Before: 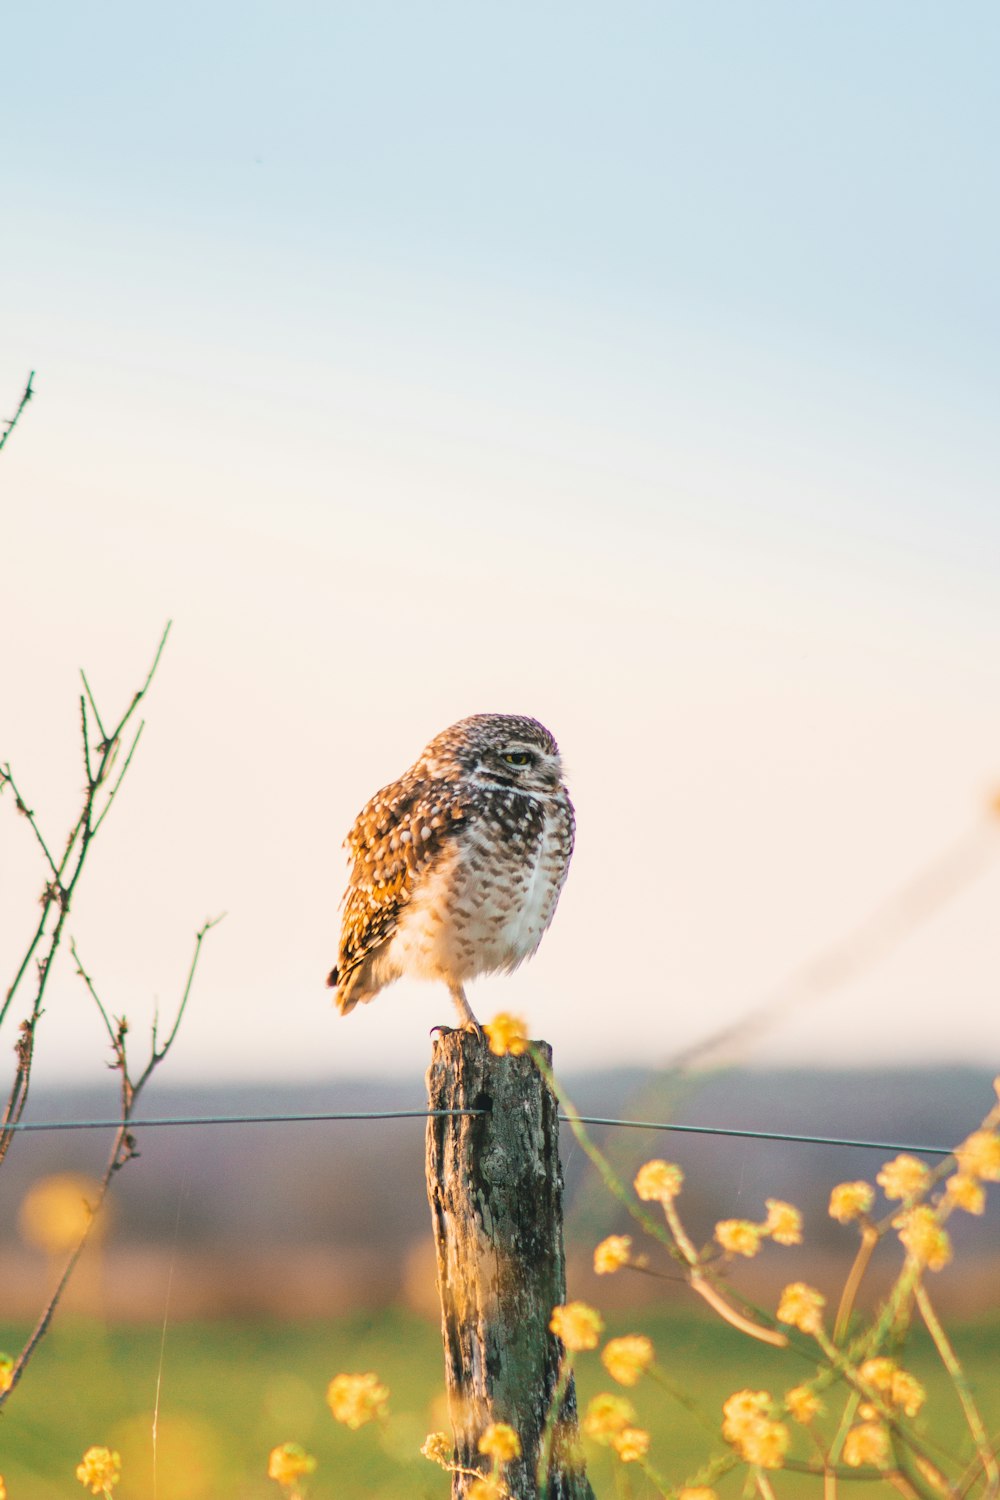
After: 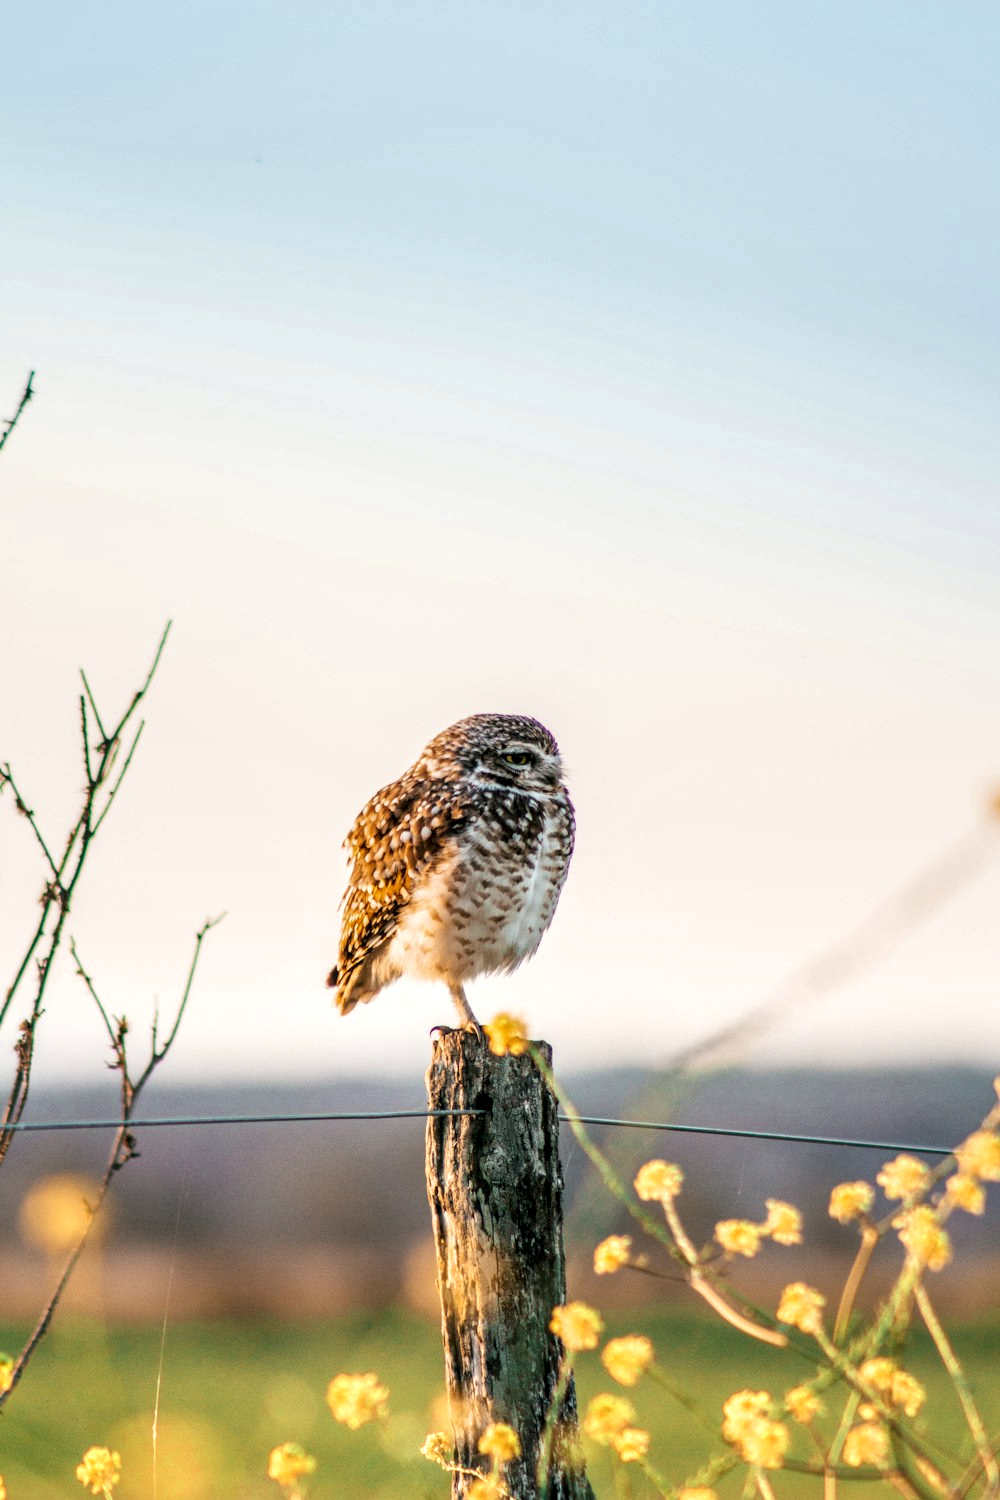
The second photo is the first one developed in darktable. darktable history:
local contrast: highlights 60%, shadows 60%, detail 160%
white balance: red 0.986, blue 1.01
